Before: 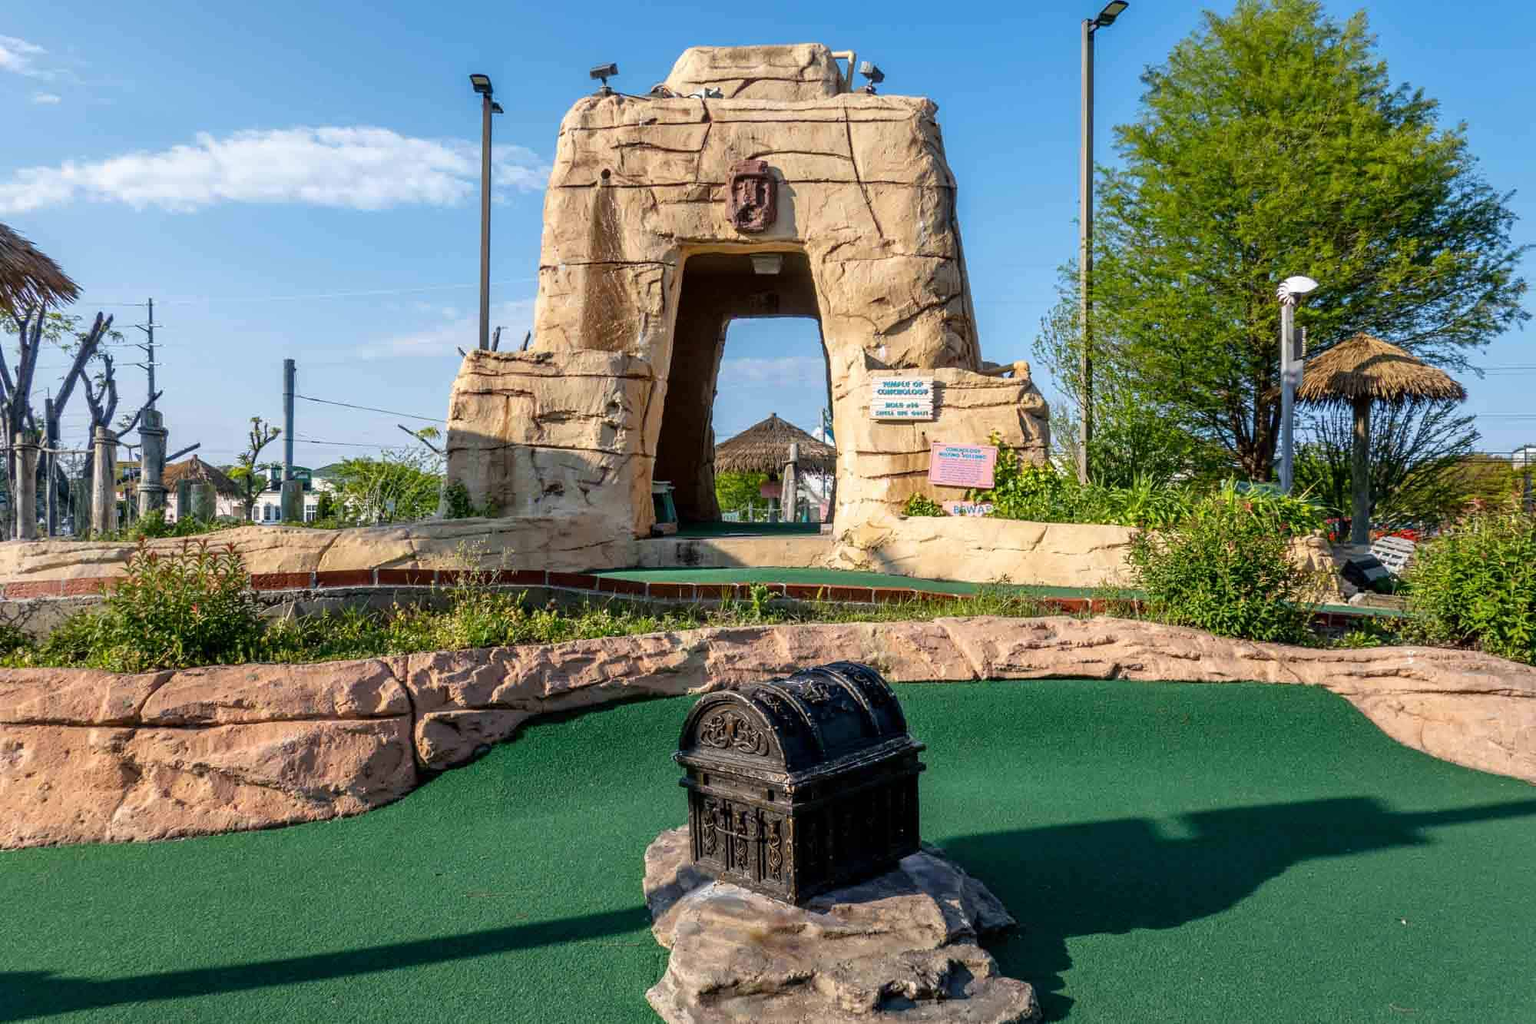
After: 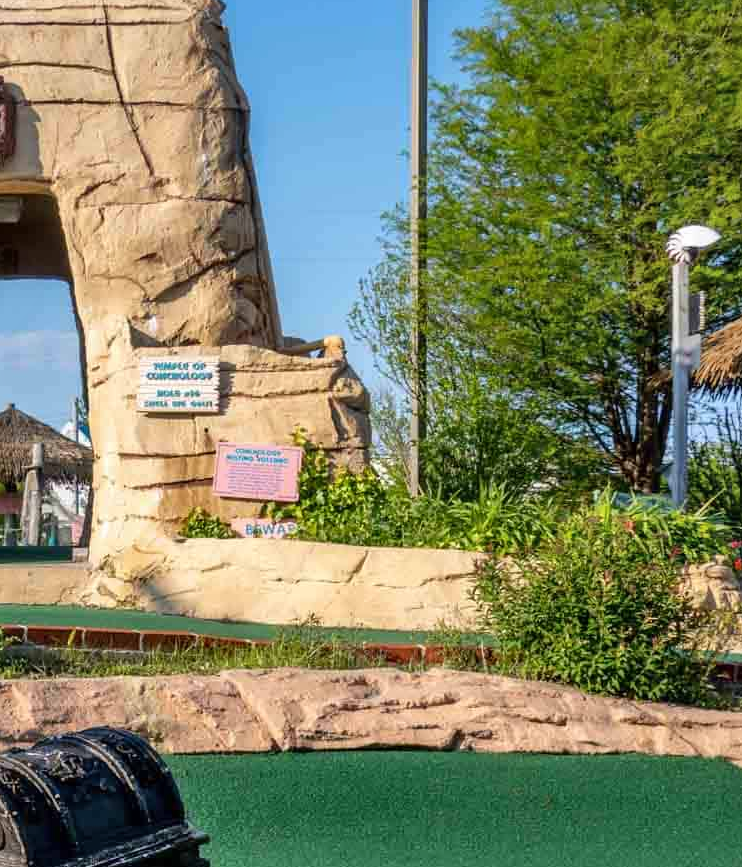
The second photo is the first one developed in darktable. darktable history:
crop and rotate: left 49.804%, top 10.107%, right 13.085%, bottom 24.784%
shadows and highlights: shadows 76.77, highlights -25.42, highlights color adjustment 41.89%, soften with gaussian
